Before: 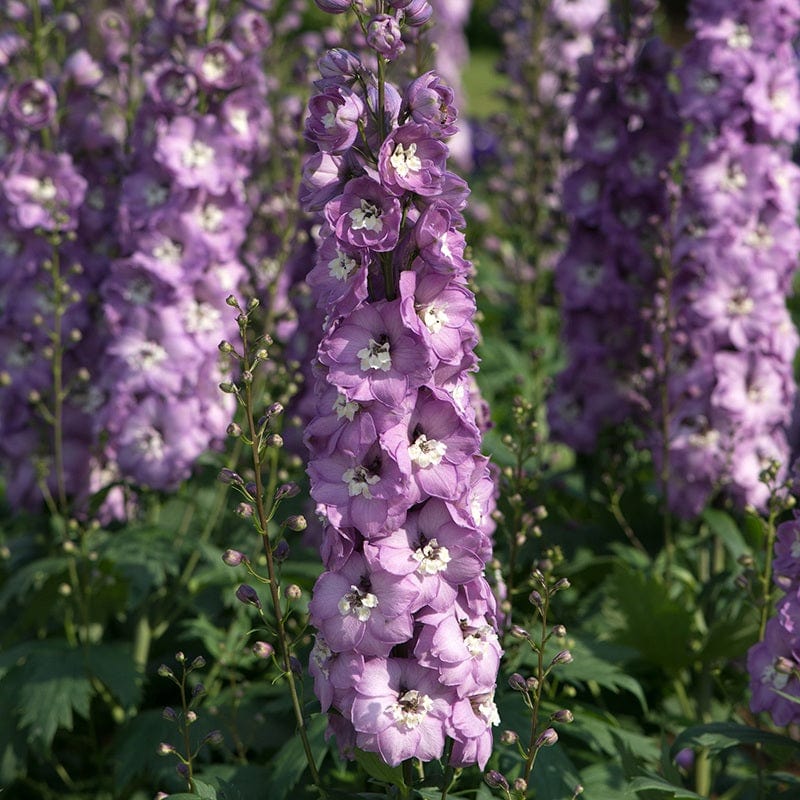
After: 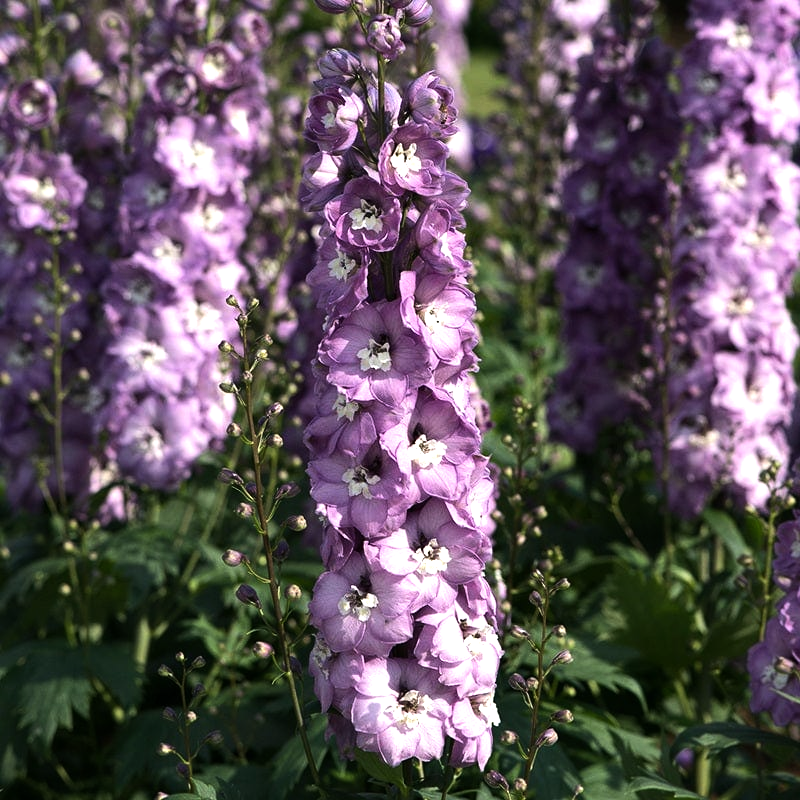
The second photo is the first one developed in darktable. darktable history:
tone equalizer: -8 EV -0.75 EV, -7 EV -0.7 EV, -6 EV -0.6 EV, -5 EV -0.4 EV, -3 EV 0.4 EV, -2 EV 0.6 EV, -1 EV 0.7 EV, +0 EV 0.75 EV, edges refinement/feathering 500, mask exposure compensation -1.57 EV, preserve details no
white balance: emerald 1
rgb levels: preserve colors max RGB
